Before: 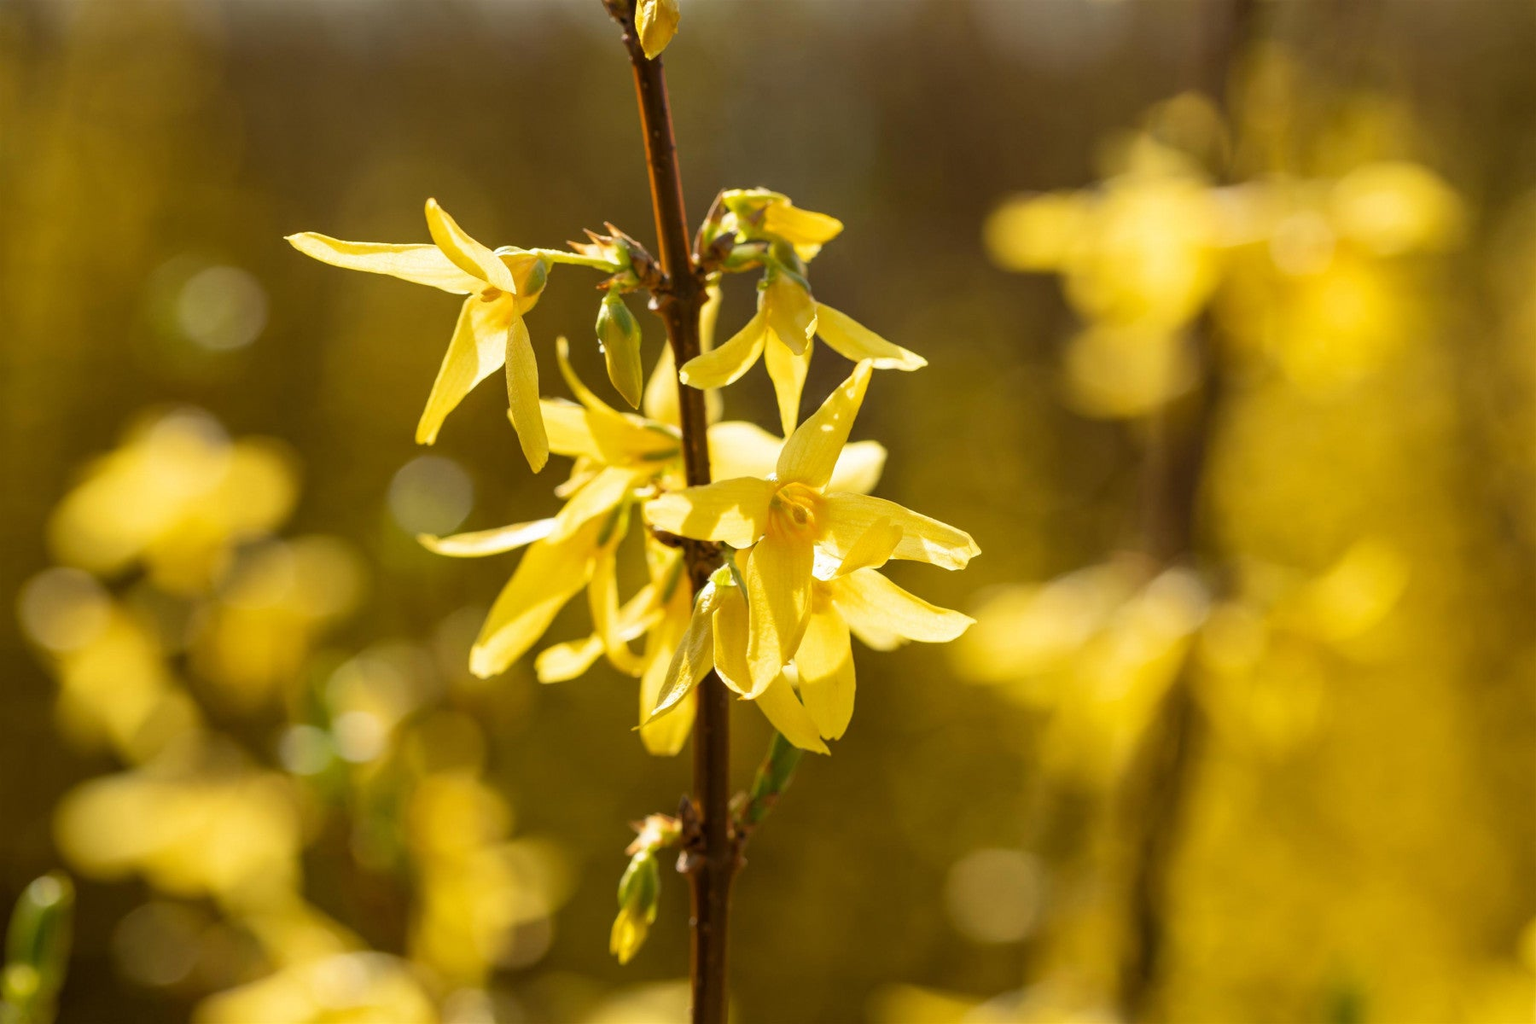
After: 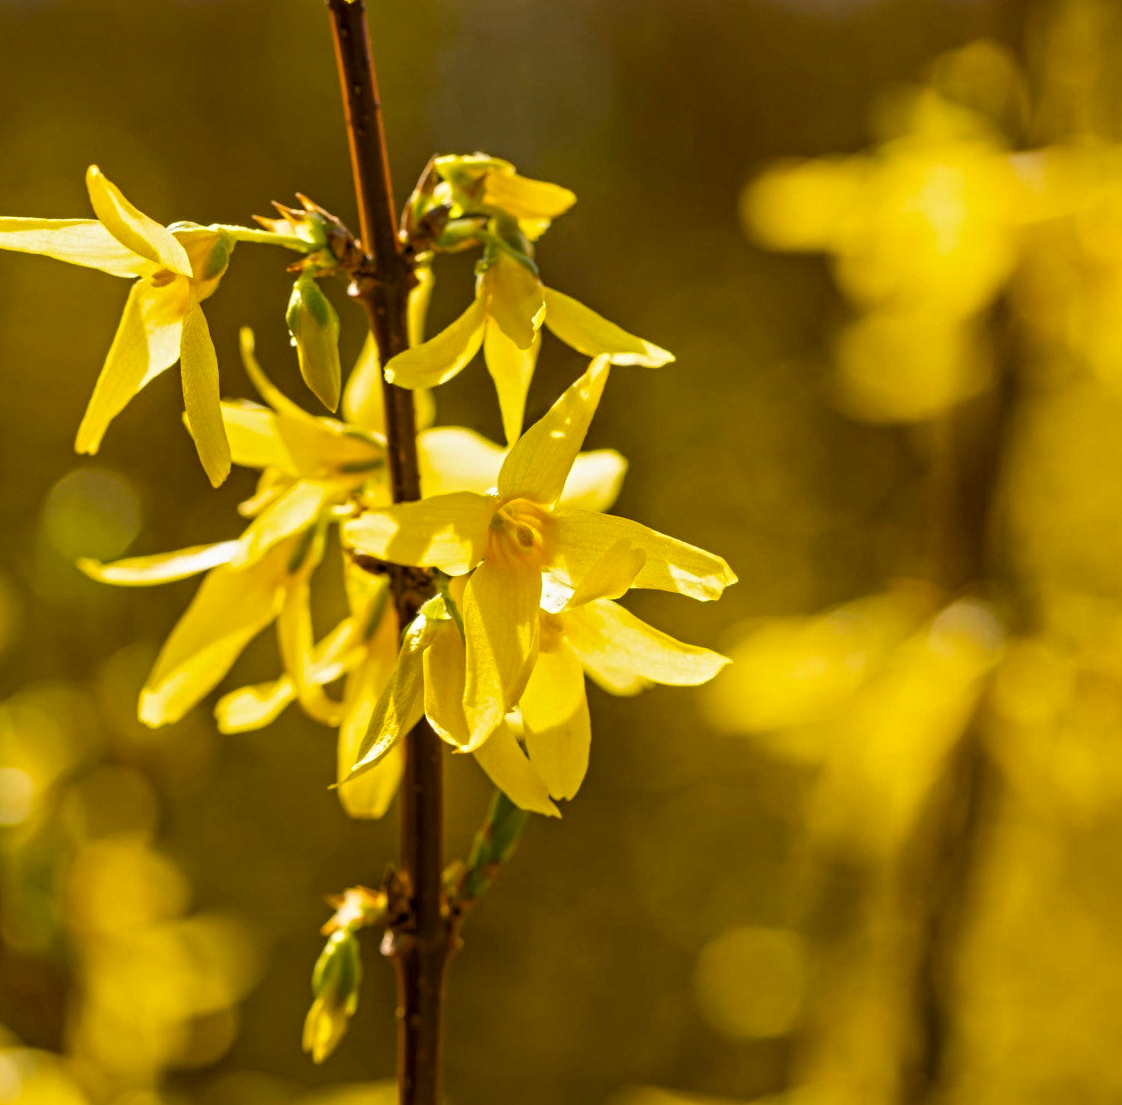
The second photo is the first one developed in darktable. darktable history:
exposure: black level correction 0.001, exposure -0.125 EV, compensate exposure bias true, compensate highlight preservation false
crop and rotate: left 22.918%, top 5.629%, right 14.711%, bottom 2.247%
color balance rgb: perceptual saturation grading › global saturation 25%, global vibrance 20%
contrast equalizer: y [[0.5, 0.501, 0.525, 0.597, 0.58, 0.514], [0.5 ×6], [0.5 ×6], [0 ×6], [0 ×6]]
